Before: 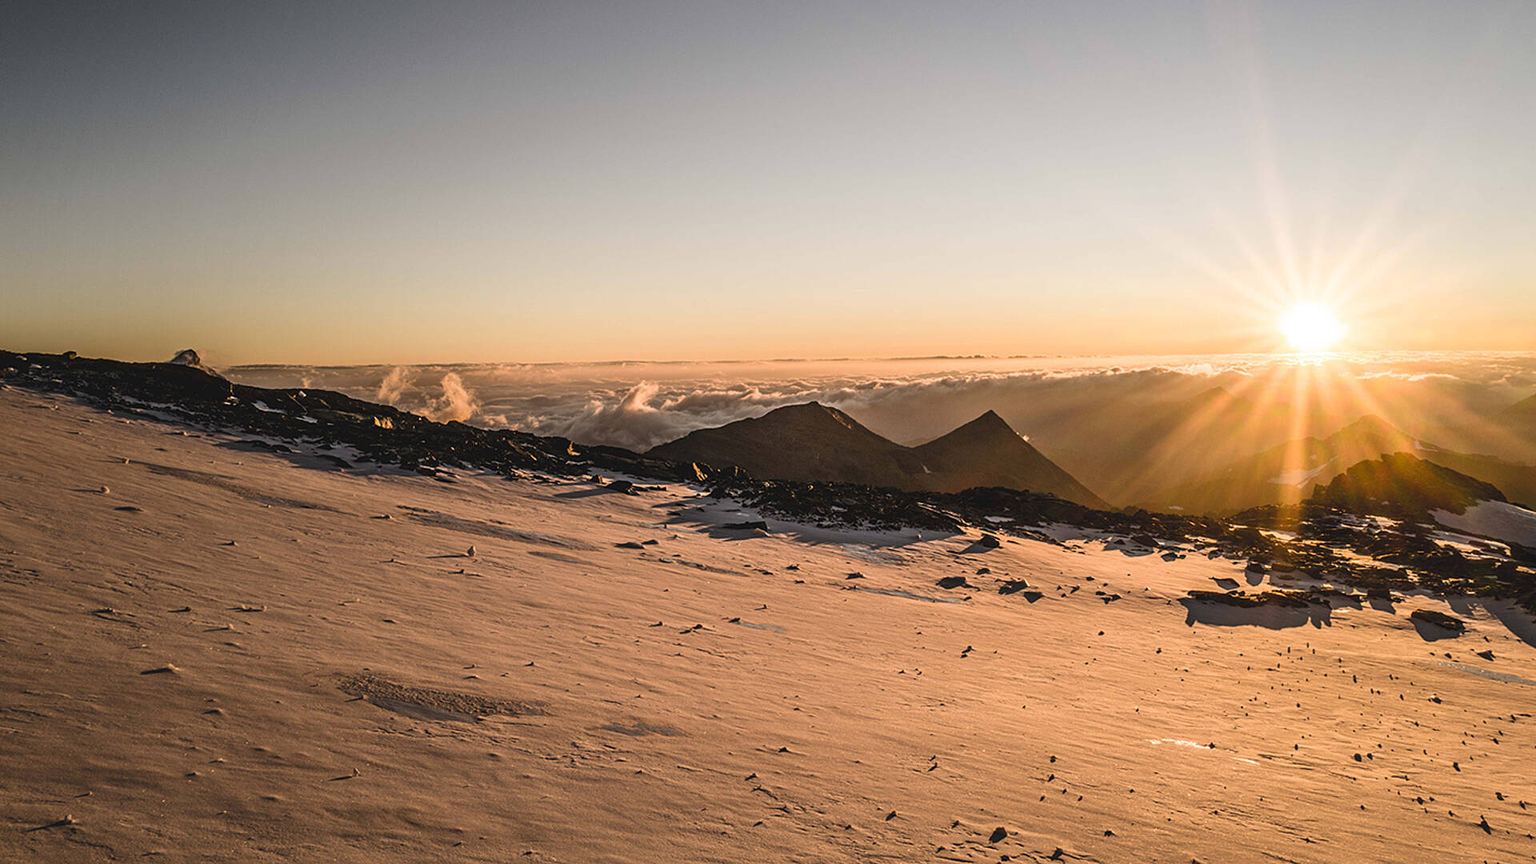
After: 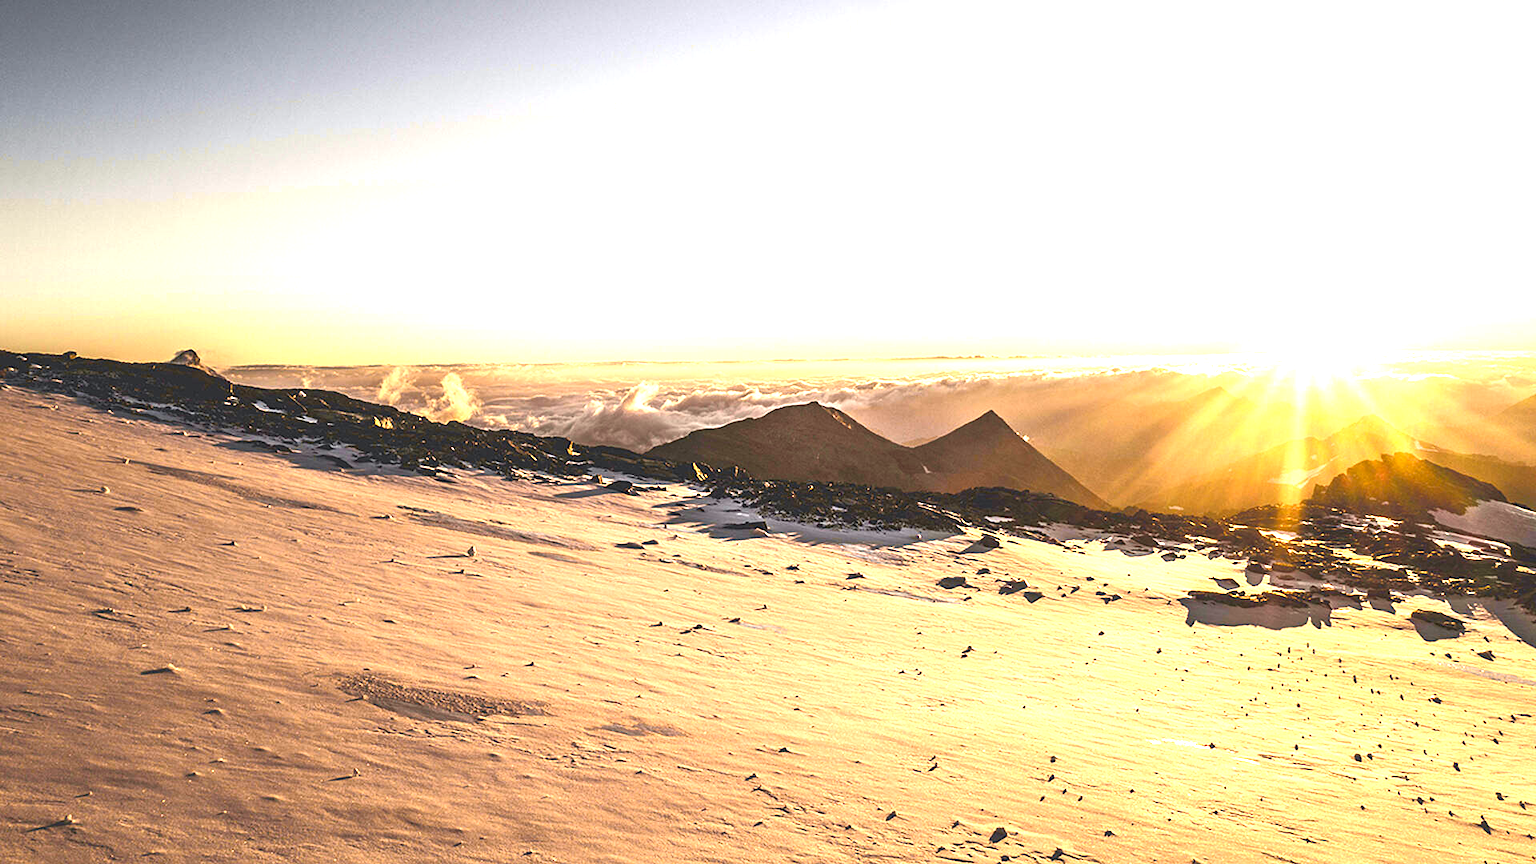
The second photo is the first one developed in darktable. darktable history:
exposure: black level correction 0, exposure 1.667 EV, compensate exposure bias true, compensate highlight preservation false
tone curve: curves: ch0 [(0, 0) (0.15, 0.17) (0.452, 0.437) (0.611, 0.588) (0.751, 0.749) (1, 1)]; ch1 [(0, 0) (0.325, 0.327) (0.412, 0.45) (0.453, 0.484) (0.5, 0.501) (0.541, 0.55) (0.617, 0.612) (0.695, 0.697) (1, 1)]; ch2 [(0, 0) (0.386, 0.397) (0.452, 0.459) (0.505, 0.498) (0.524, 0.547) (0.574, 0.566) (0.633, 0.641) (1, 1)], color space Lab, independent channels, preserve colors none
